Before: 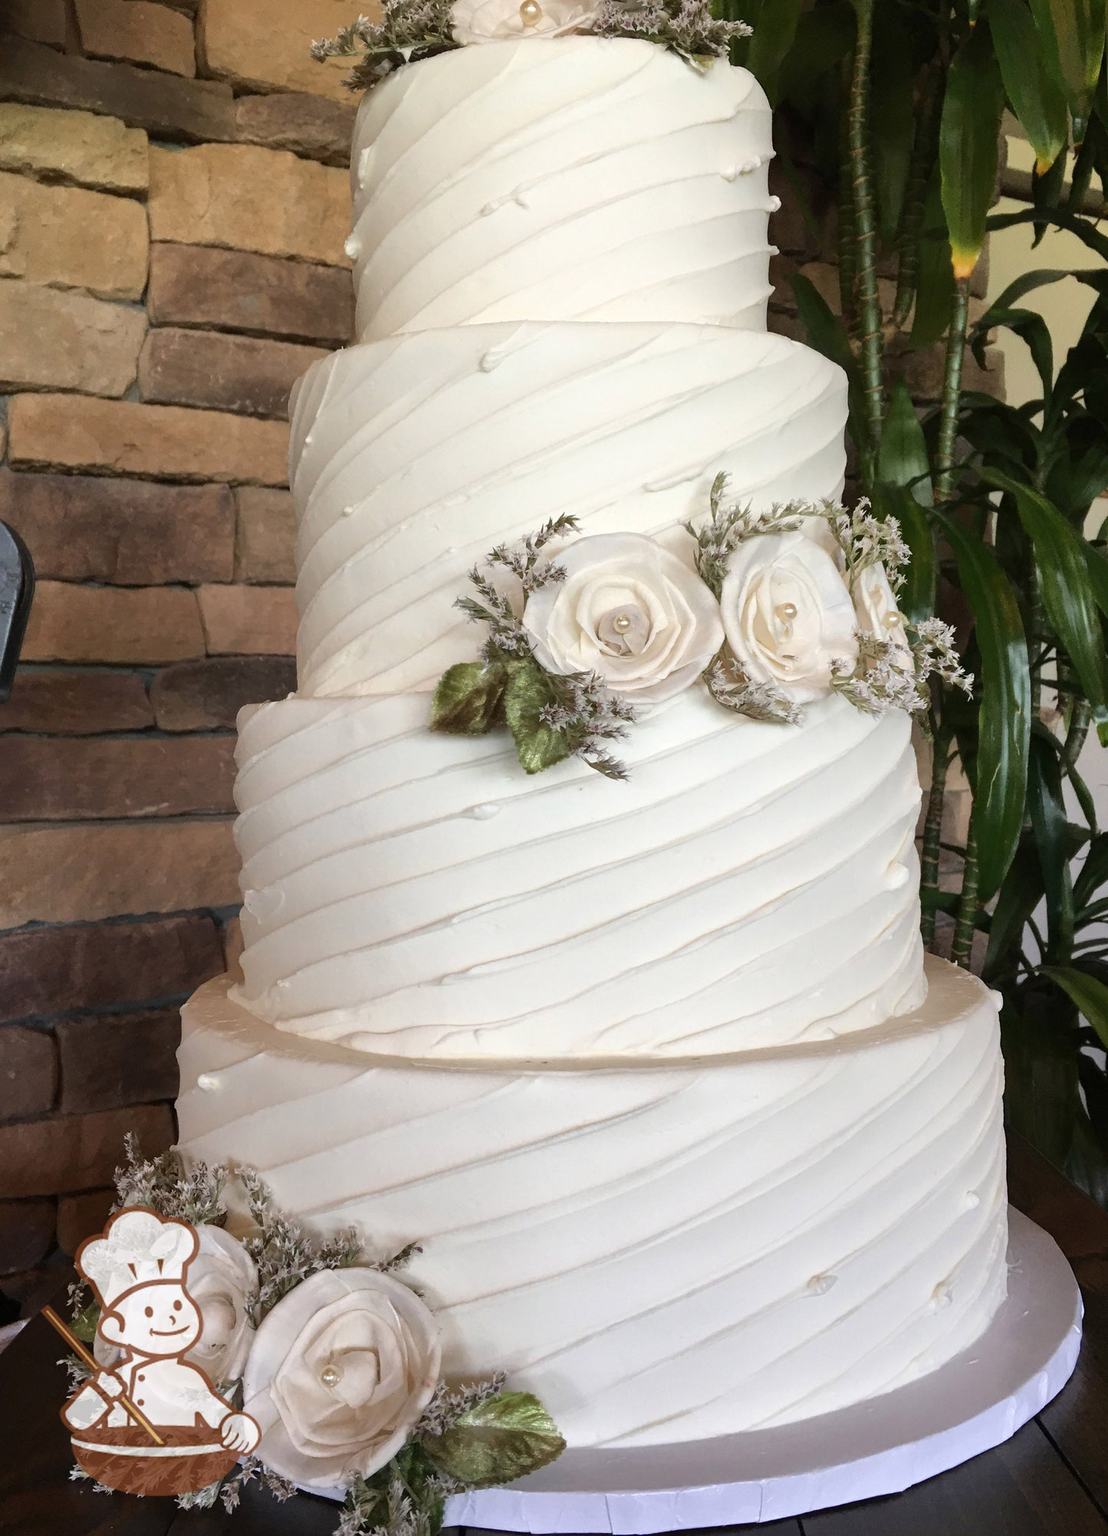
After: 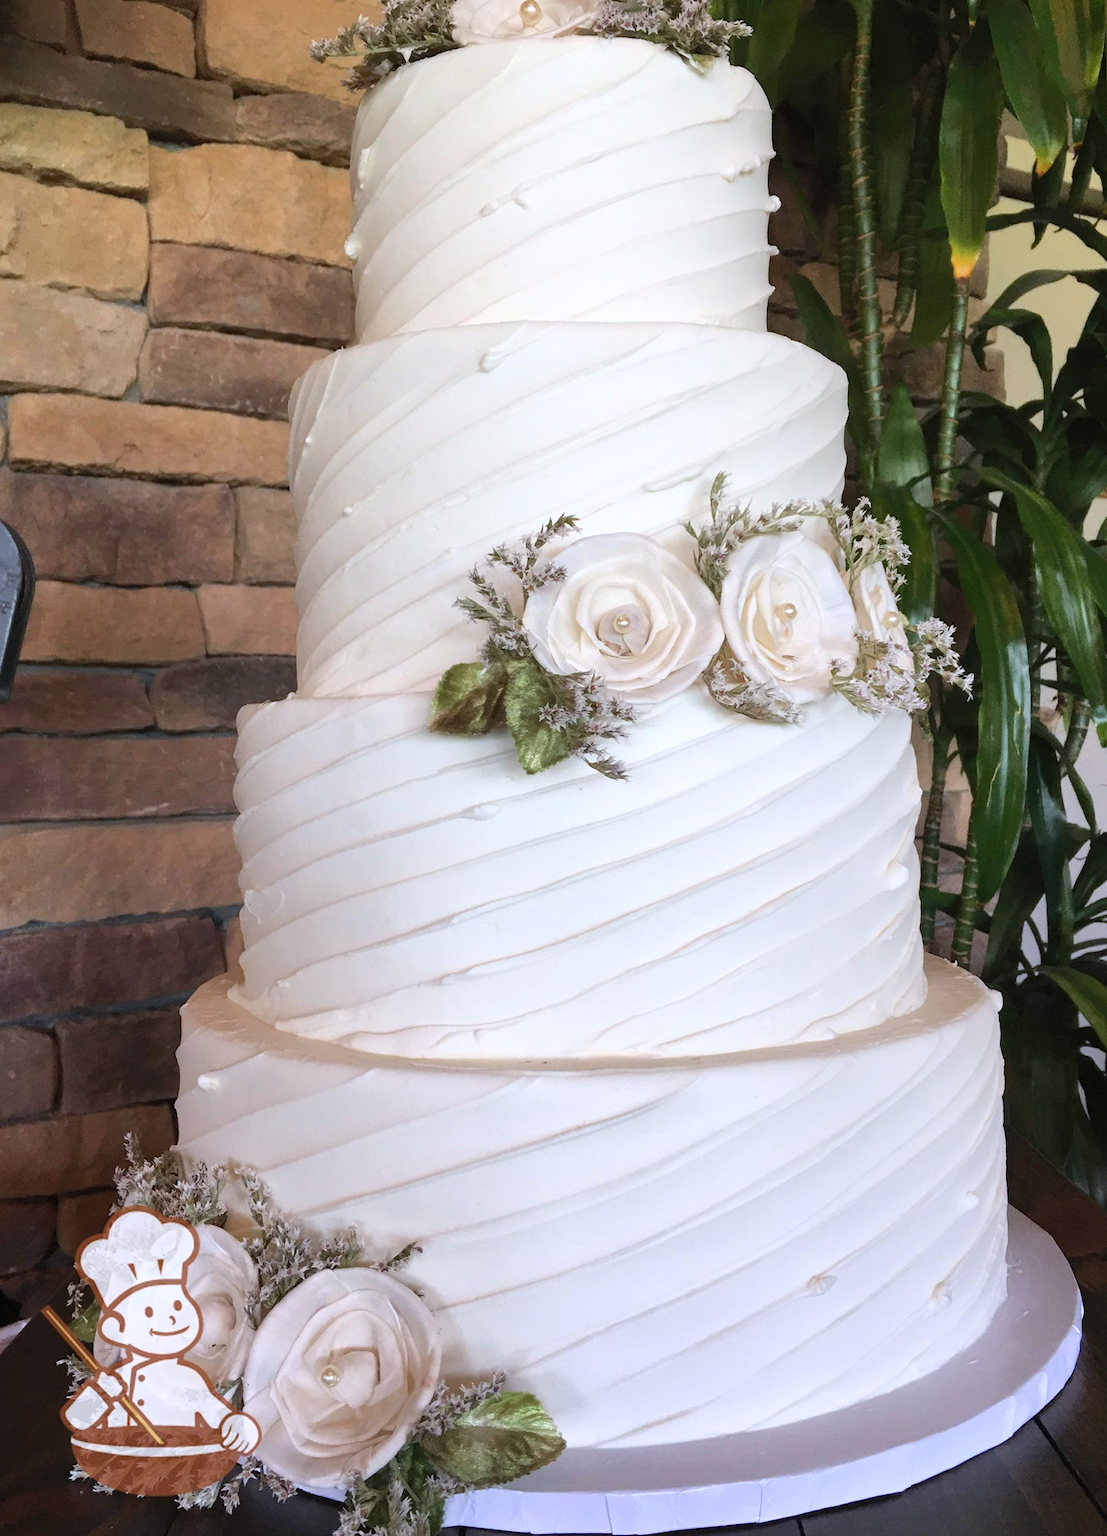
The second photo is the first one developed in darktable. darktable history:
contrast brightness saturation: contrast 0.07, brightness 0.08, saturation 0.18
color calibration: illuminant as shot in camera, x 0.358, y 0.373, temperature 4628.91 K
